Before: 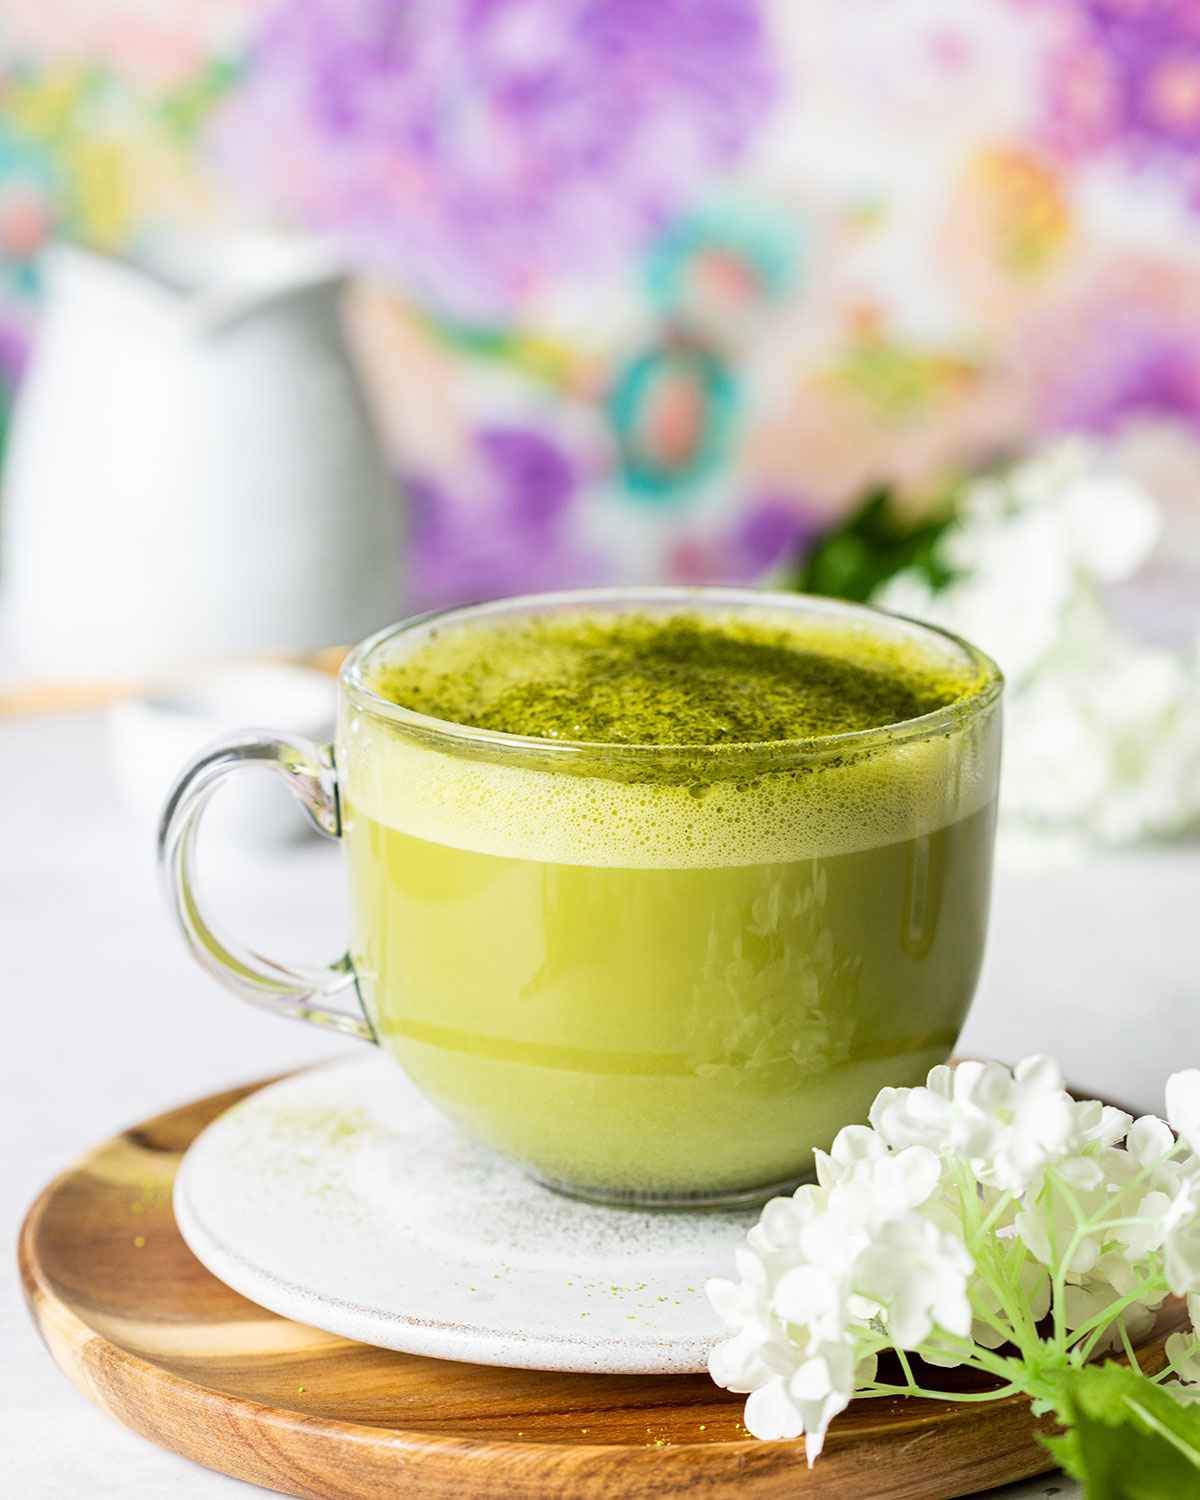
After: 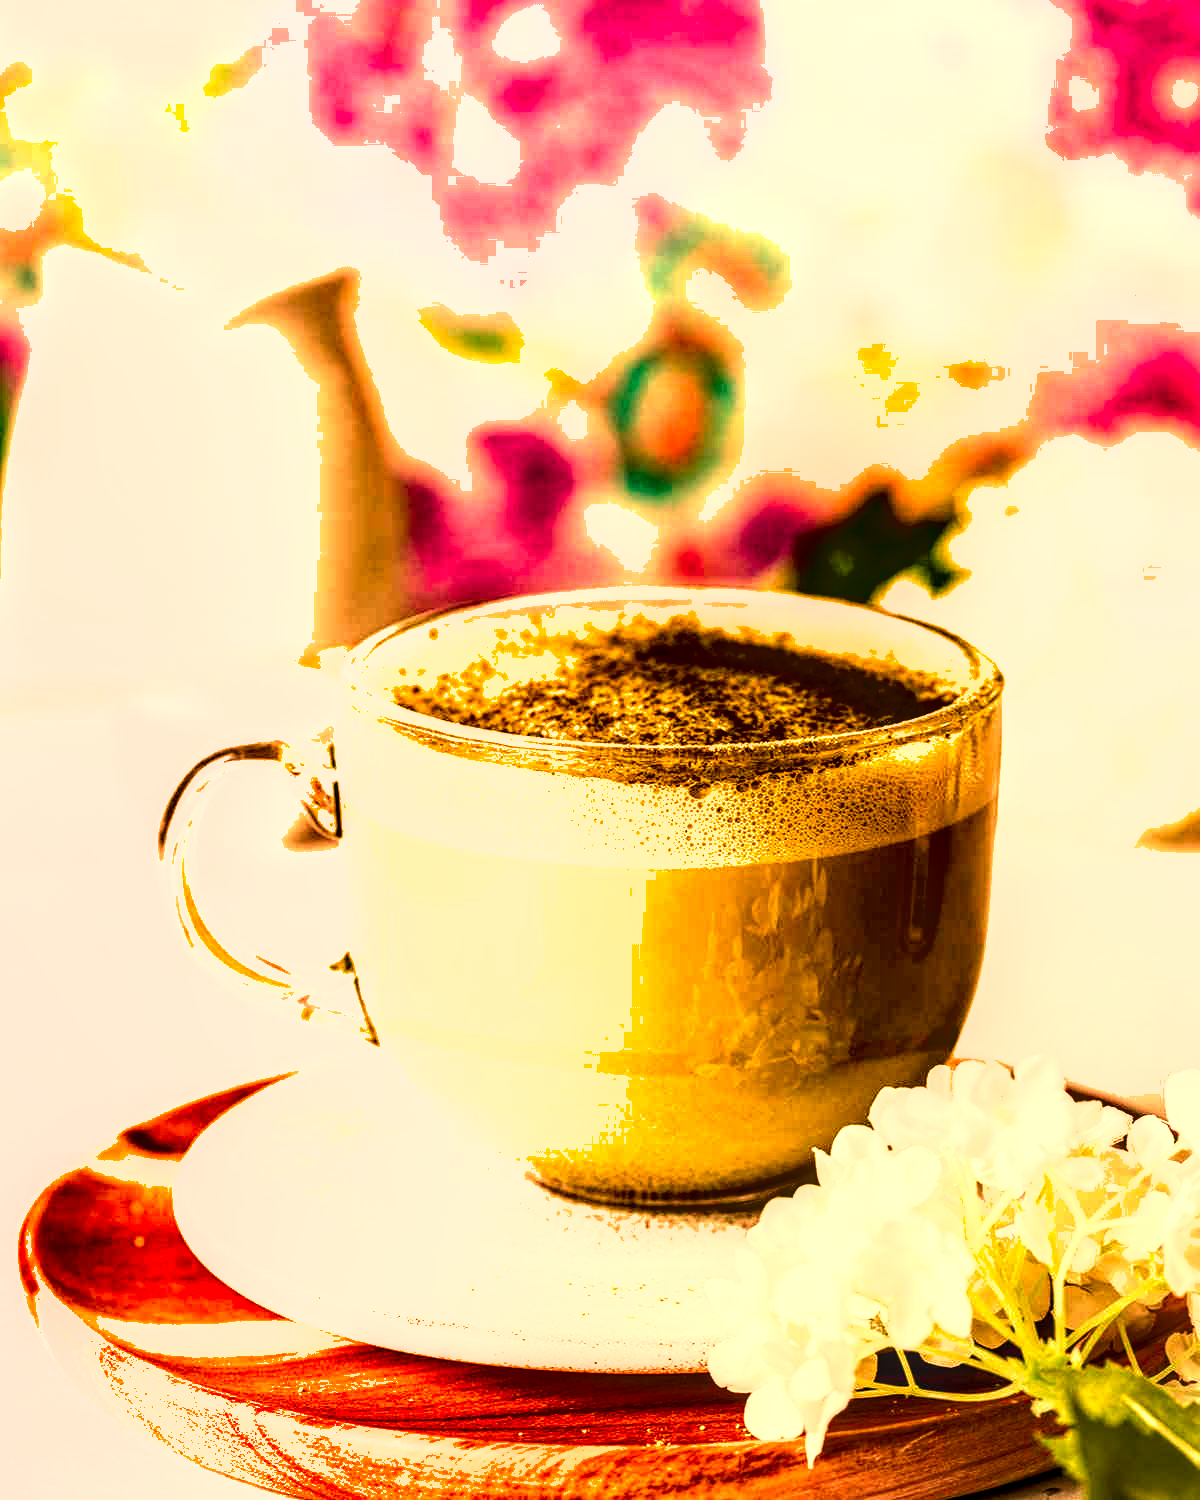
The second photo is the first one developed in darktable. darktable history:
white balance: red 1.467, blue 0.684
shadows and highlights: radius 337.17, shadows 29.01, soften with gaussian
local contrast: highlights 20%, detail 150%
exposure: black level correction 0.001, exposure 0.5 EV, compensate exposure bias true, compensate highlight preservation false
